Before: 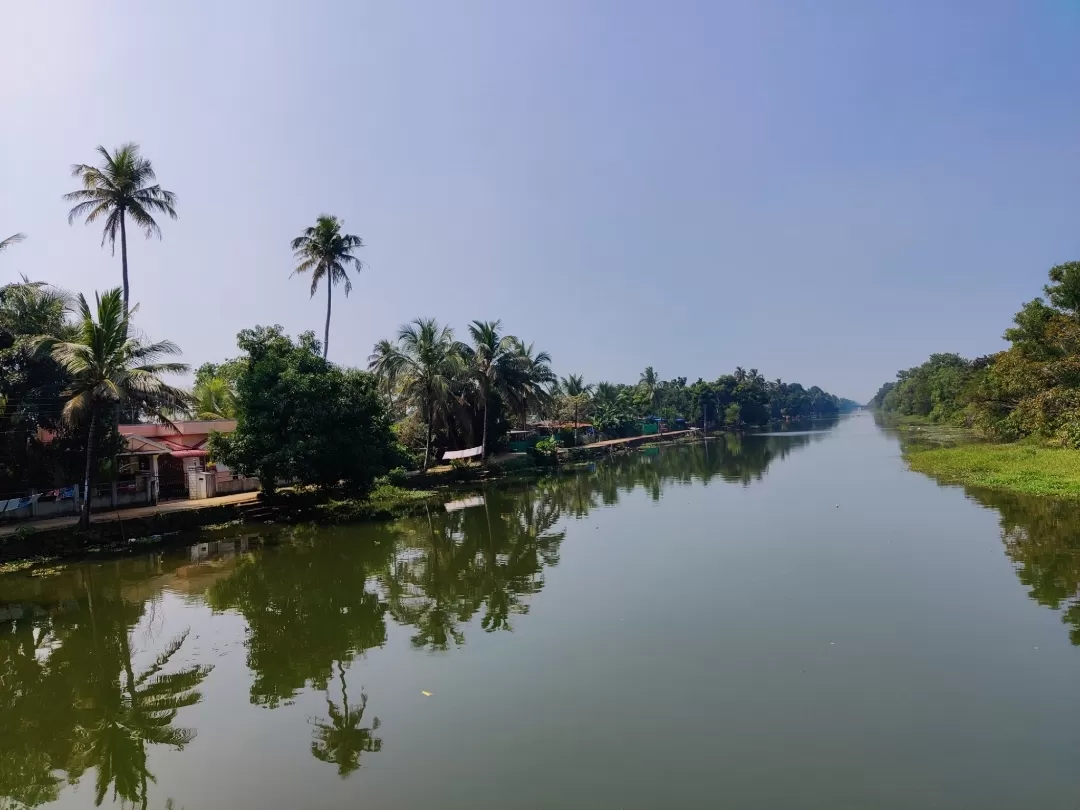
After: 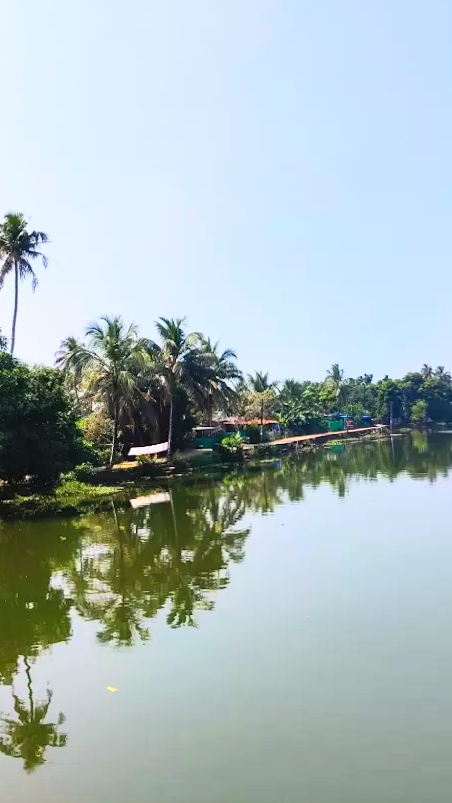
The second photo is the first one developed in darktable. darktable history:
exposure: exposure 0.6 EV, compensate highlight preservation false
crop: left 28.583%, right 29.231%
color calibration: x 0.342, y 0.356, temperature 5122 K
rotate and perspective: rotation 0.192°, lens shift (horizontal) -0.015, crop left 0.005, crop right 0.996, crop top 0.006, crop bottom 0.99
contrast brightness saturation: contrast 0.24, brightness 0.26, saturation 0.39
